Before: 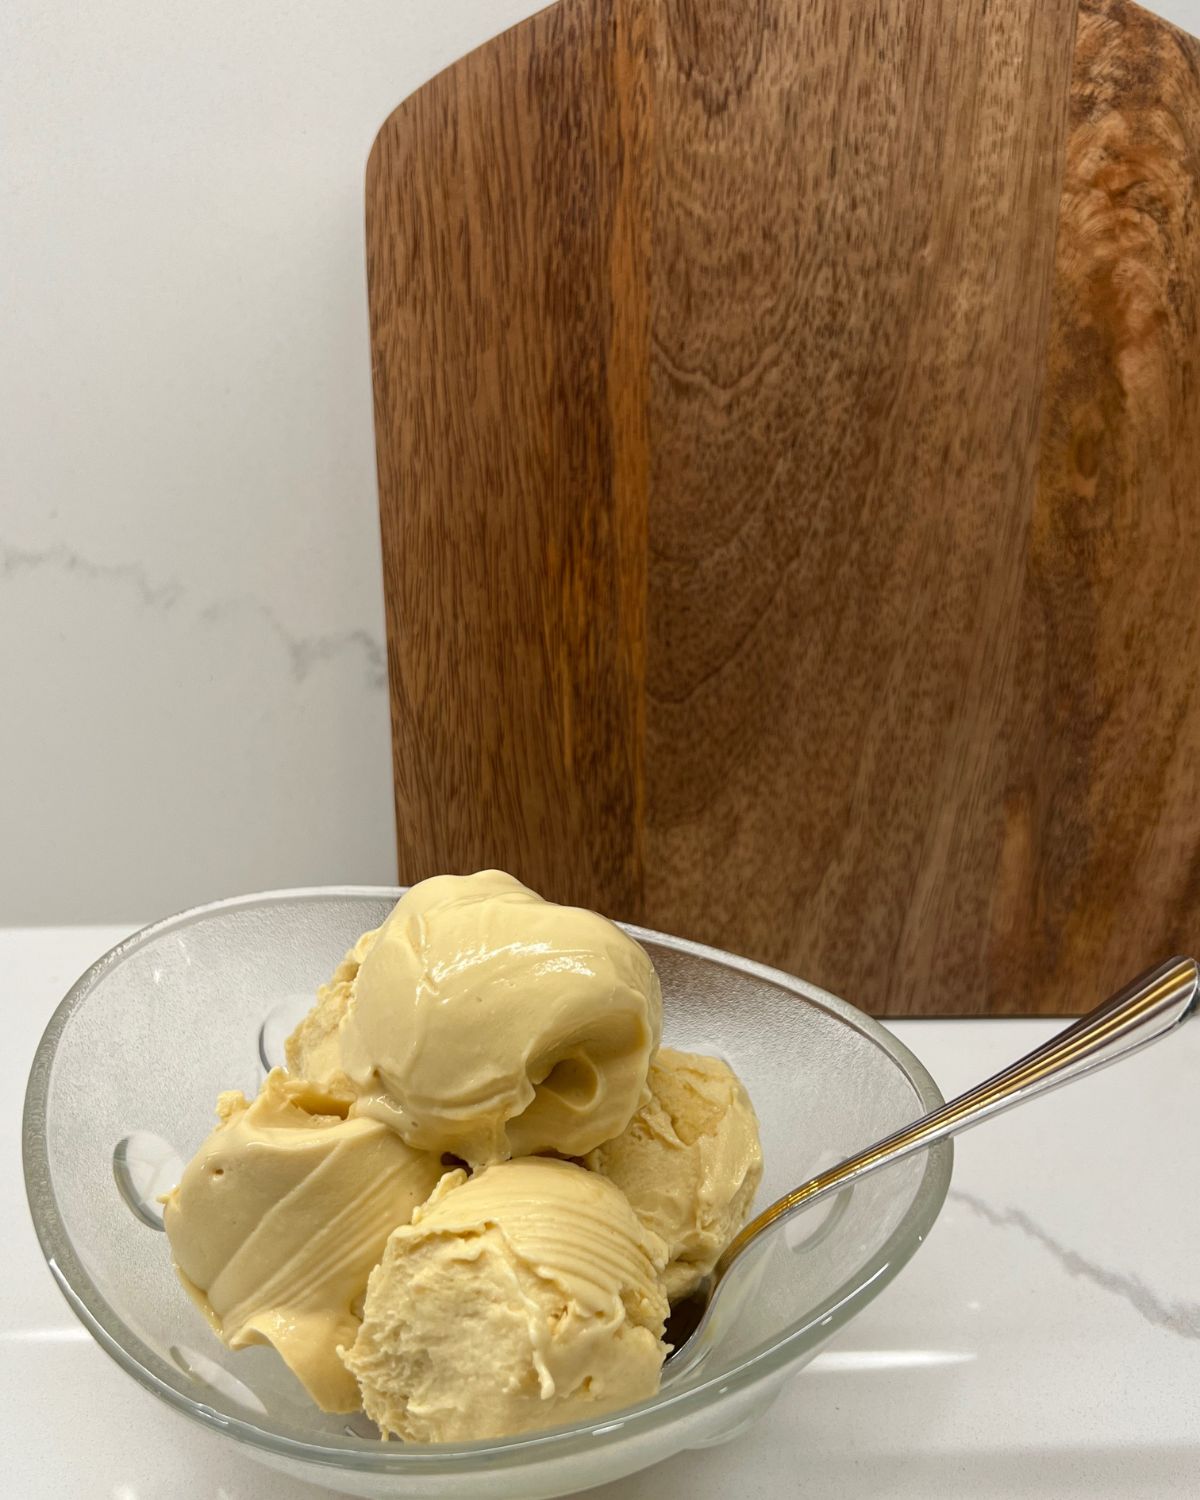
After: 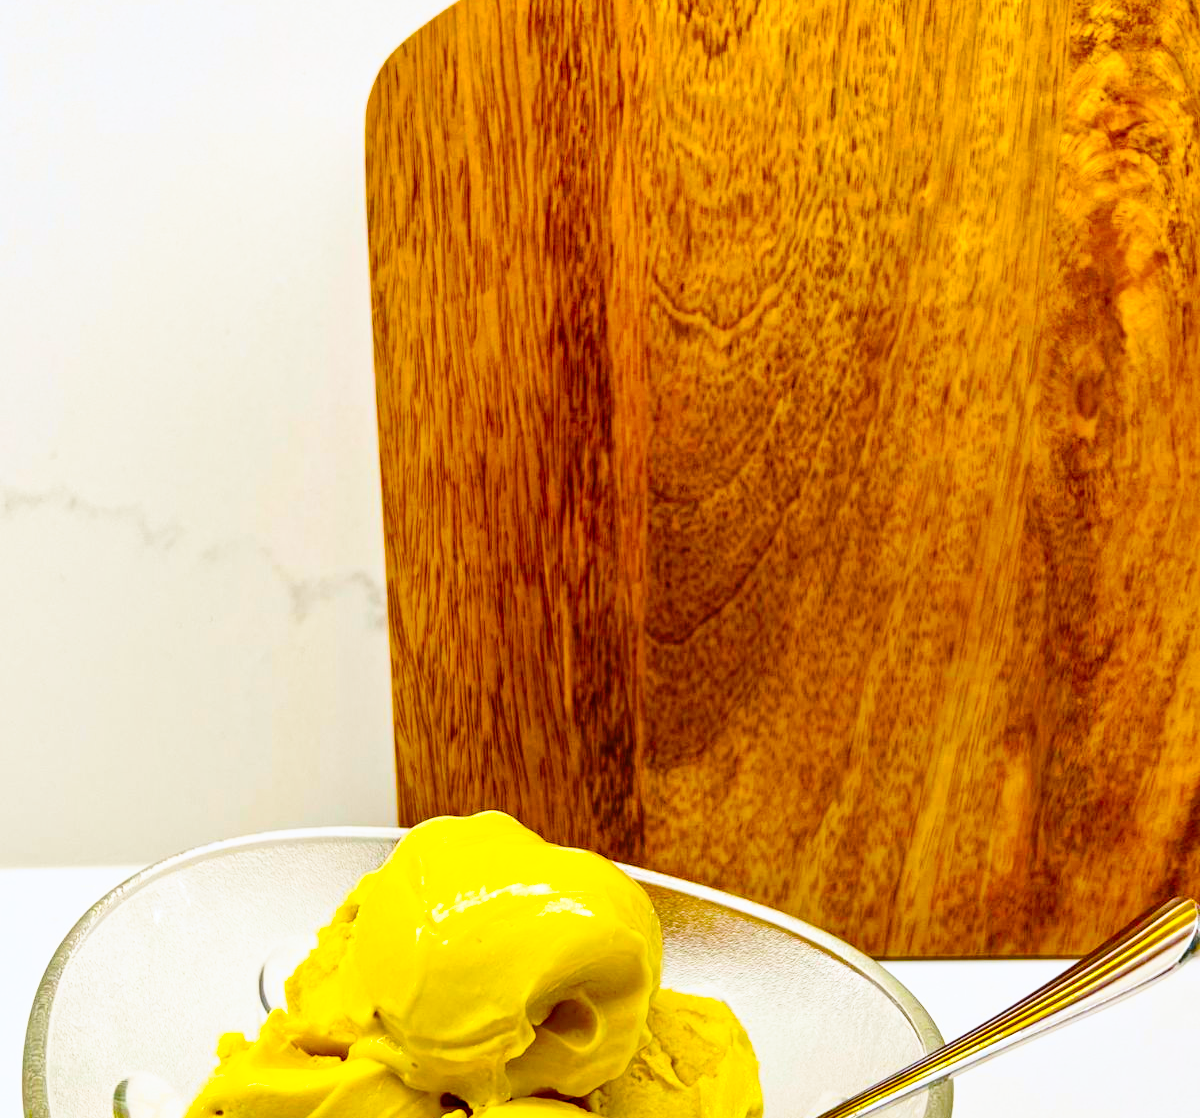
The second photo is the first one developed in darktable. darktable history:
color balance rgb: perceptual saturation grading › global saturation 99.07%, global vibrance 24.96%
crop: top 3.976%, bottom 21.429%
color correction: highlights a* -0.112, highlights b* -5.53, shadows a* -0.14, shadows b* -0.097
shadows and highlights: shadows 52.96, soften with gaussian
base curve: curves: ch0 [(0, 0) (0.158, 0.273) (0.879, 0.895) (1, 1)], preserve colors none
tone equalizer: -8 EV 0.008 EV, -7 EV -0.035 EV, -6 EV 0.008 EV, -5 EV 0.026 EV, -4 EV 0.311 EV, -3 EV 0.654 EV, -2 EV 0.58 EV, -1 EV 0.206 EV, +0 EV 0.053 EV
contrast brightness saturation: contrast 0.178, saturation 0.307
tone curve: curves: ch0 [(0, 0) (0.003, 0.025) (0.011, 0.025) (0.025, 0.029) (0.044, 0.035) (0.069, 0.053) (0.1, 0.083) (0.136, 0.118) (0.177, 0.163) (0.224, 0.22) (0.277, 0.295) (0.335, 0.371) (0.399, 0.444) (0.468, 0.524) (0.543, 0.618) (0.623, 0.702) (0.709, 0.79) (0.801, 0.89) (0.898, 0.973) (1, 1)], preserve colors none
